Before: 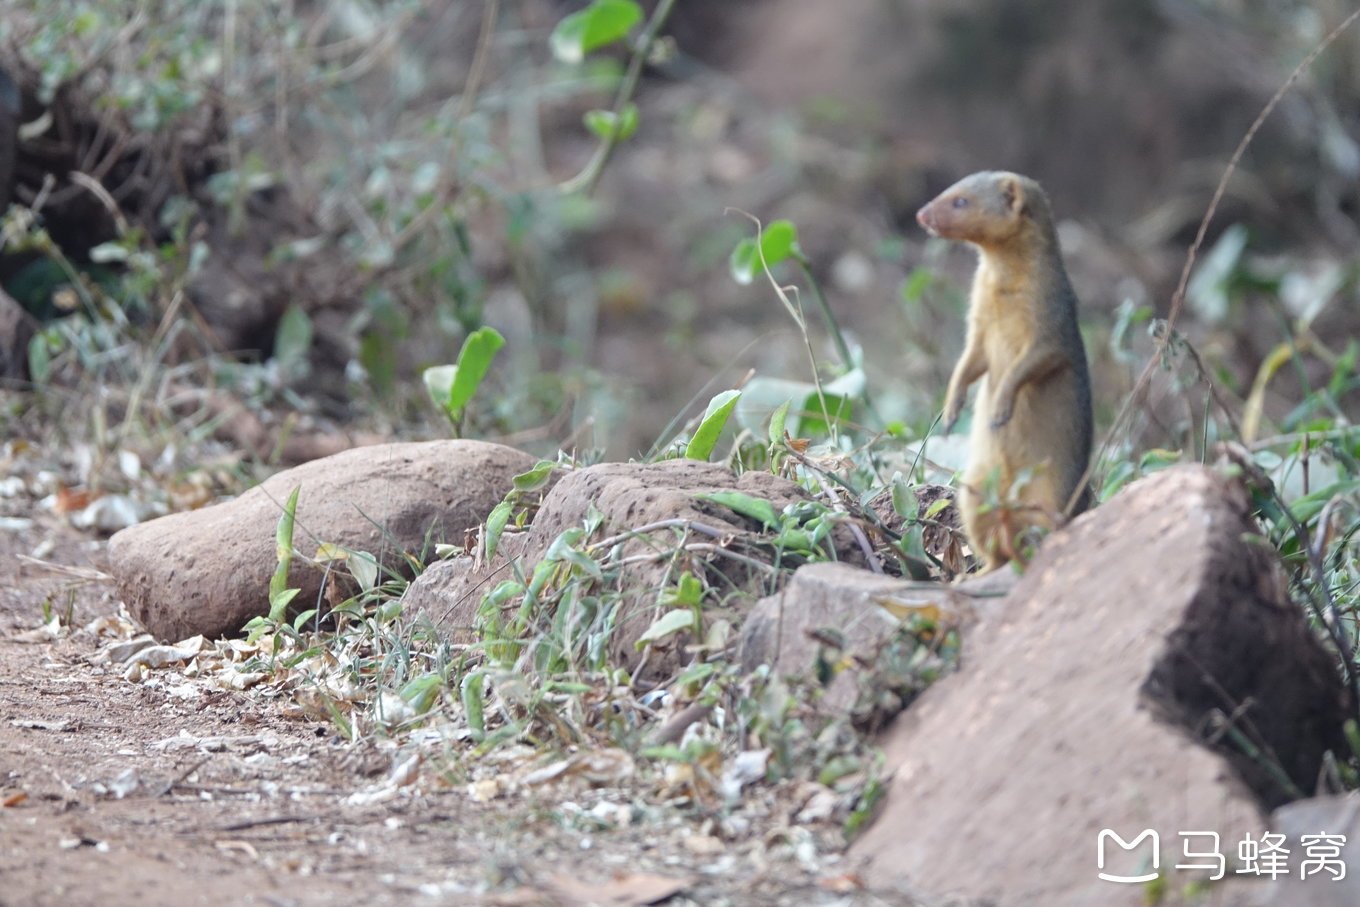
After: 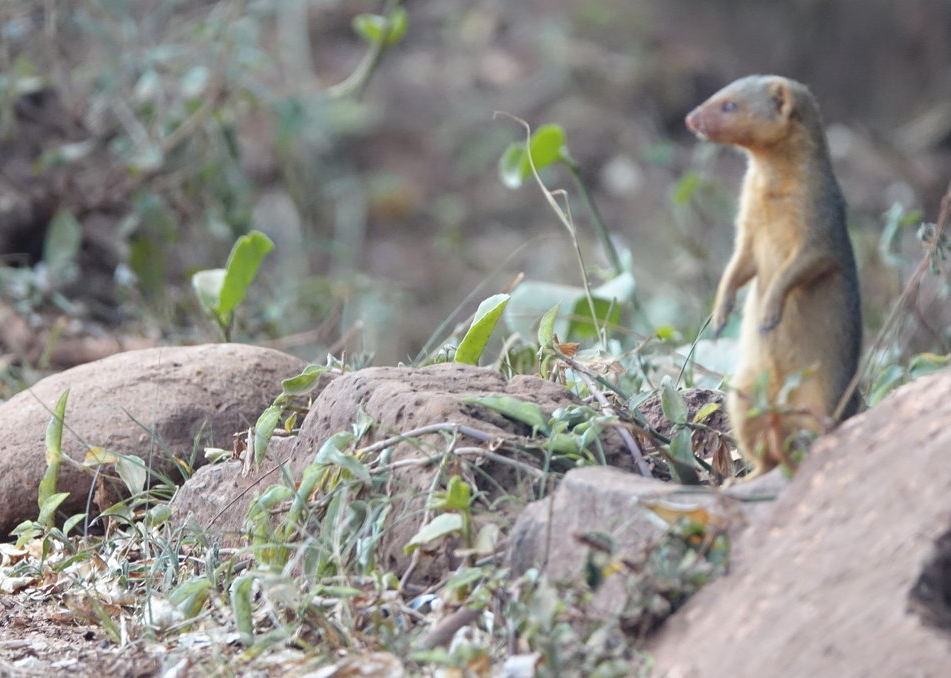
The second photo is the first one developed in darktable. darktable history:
crop and rotate: left 17.046%, top 10.659%, right 12.989%, bottom 14.553%
color zones: curves: ch1 [(0.309, 0.524) (0.41, 0.329) (0.508, 0.509)]; ch2 [(0.25, 0.457) (0.75, 0.5)]
